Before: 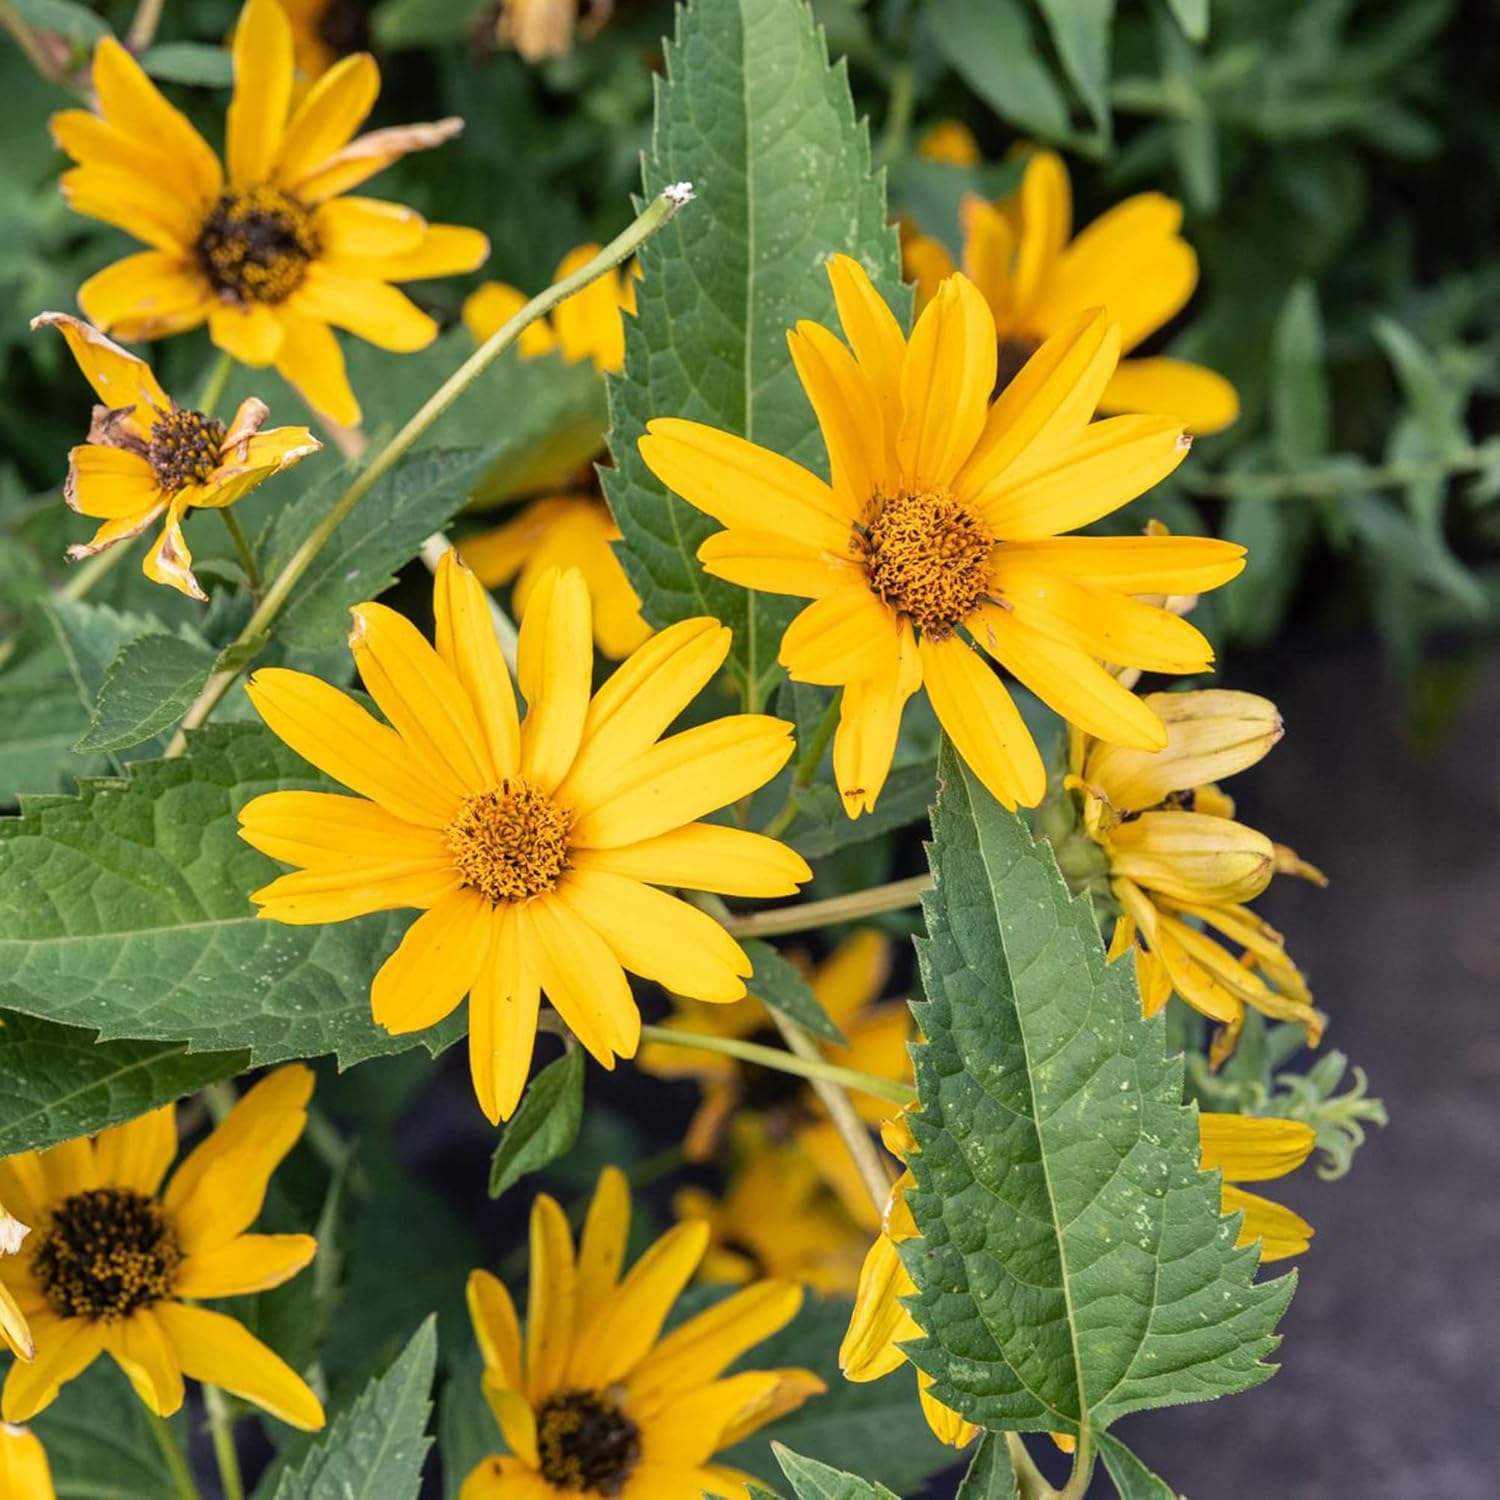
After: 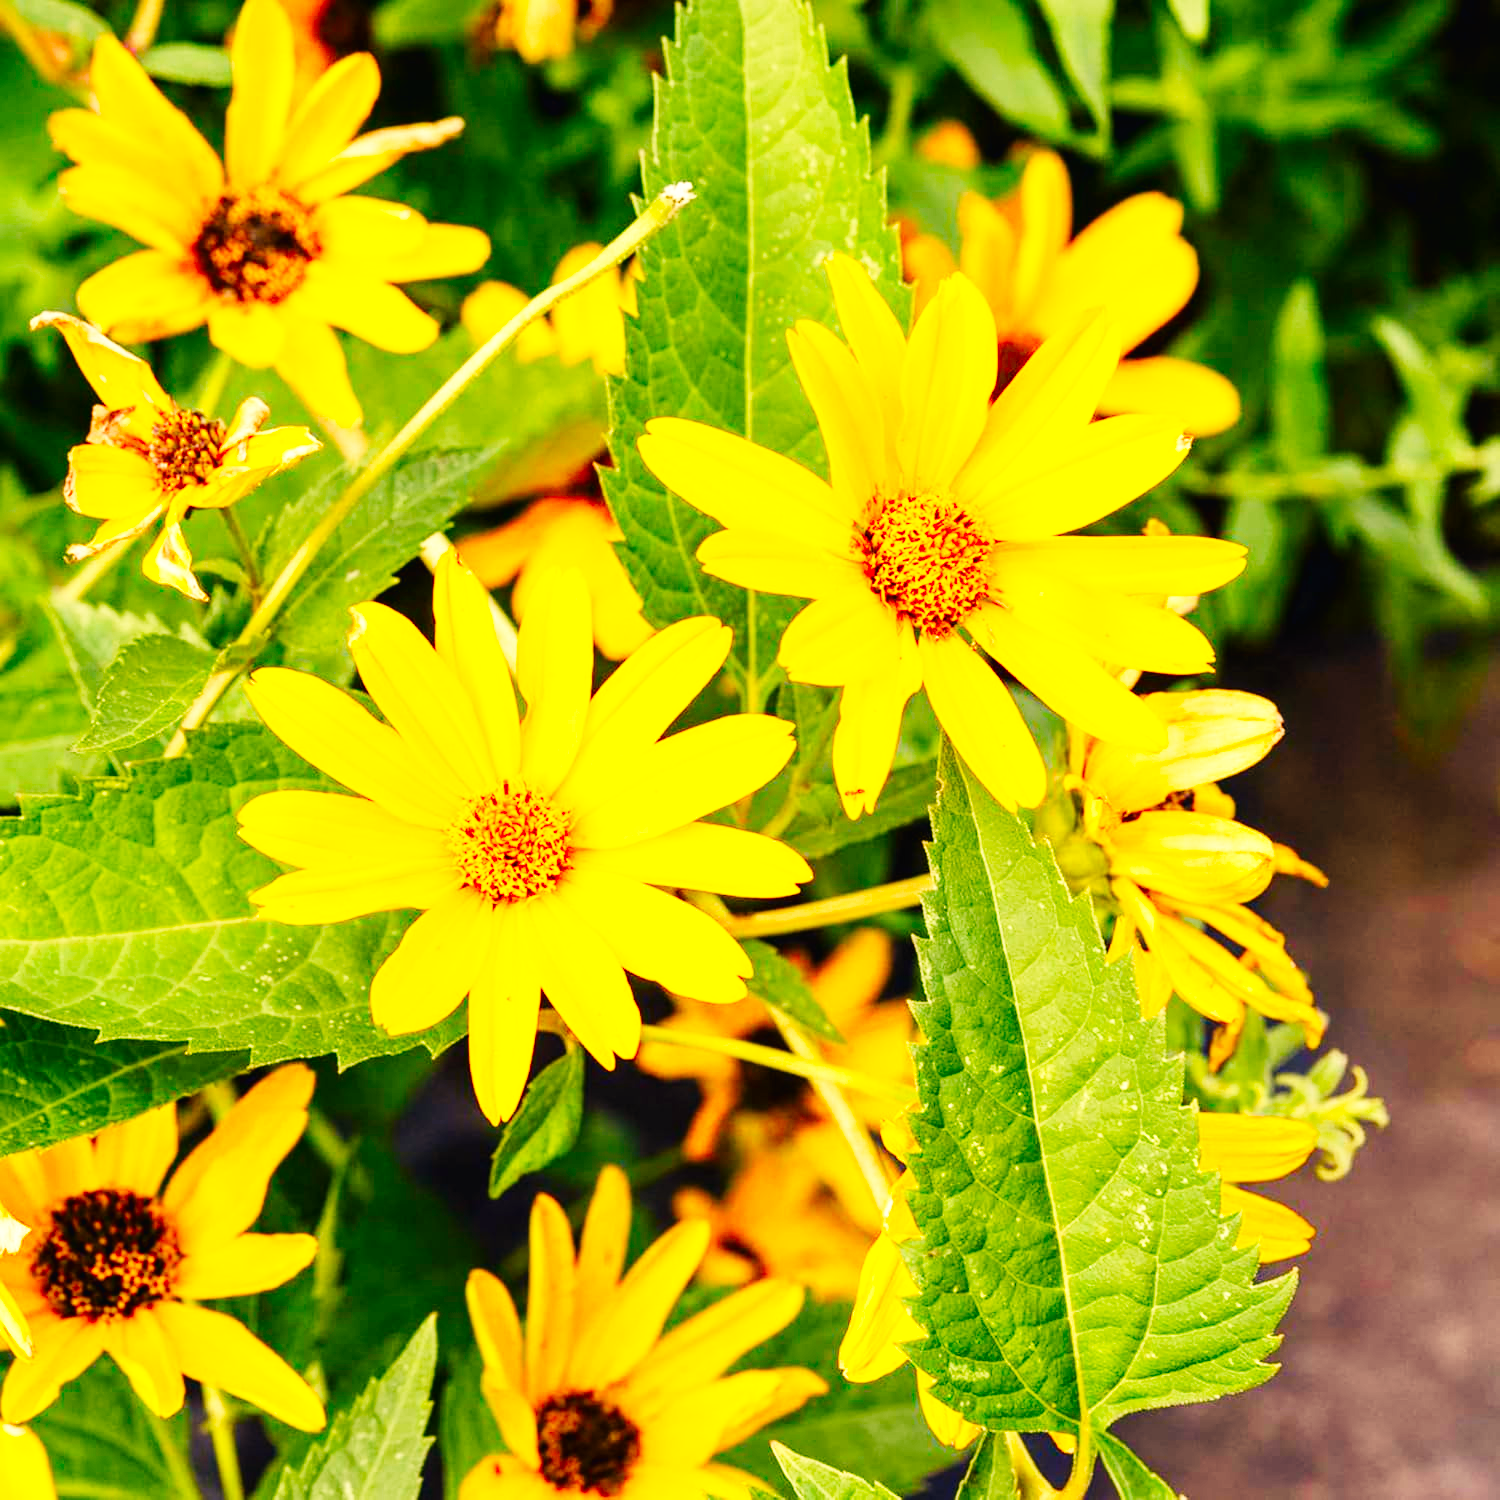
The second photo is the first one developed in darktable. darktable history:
white balance: red 1.138, green 0.996, blue 0.812
base curve: curves: ch0 [(0, 0.003) (0.001, 0.002) (0.006, 0.004) (0.02, 0.022) (0.048, 0.086) (0.094, 0.234) (0.162, 0.431) (0.258, 0.629) (0.385, 0.8) (0.548, 0.918) (0.751, 0.988) (1, 1)], preserve colors none
color contrast: green-magenta contrast 1.55, blue-yellow contrast 1.83
